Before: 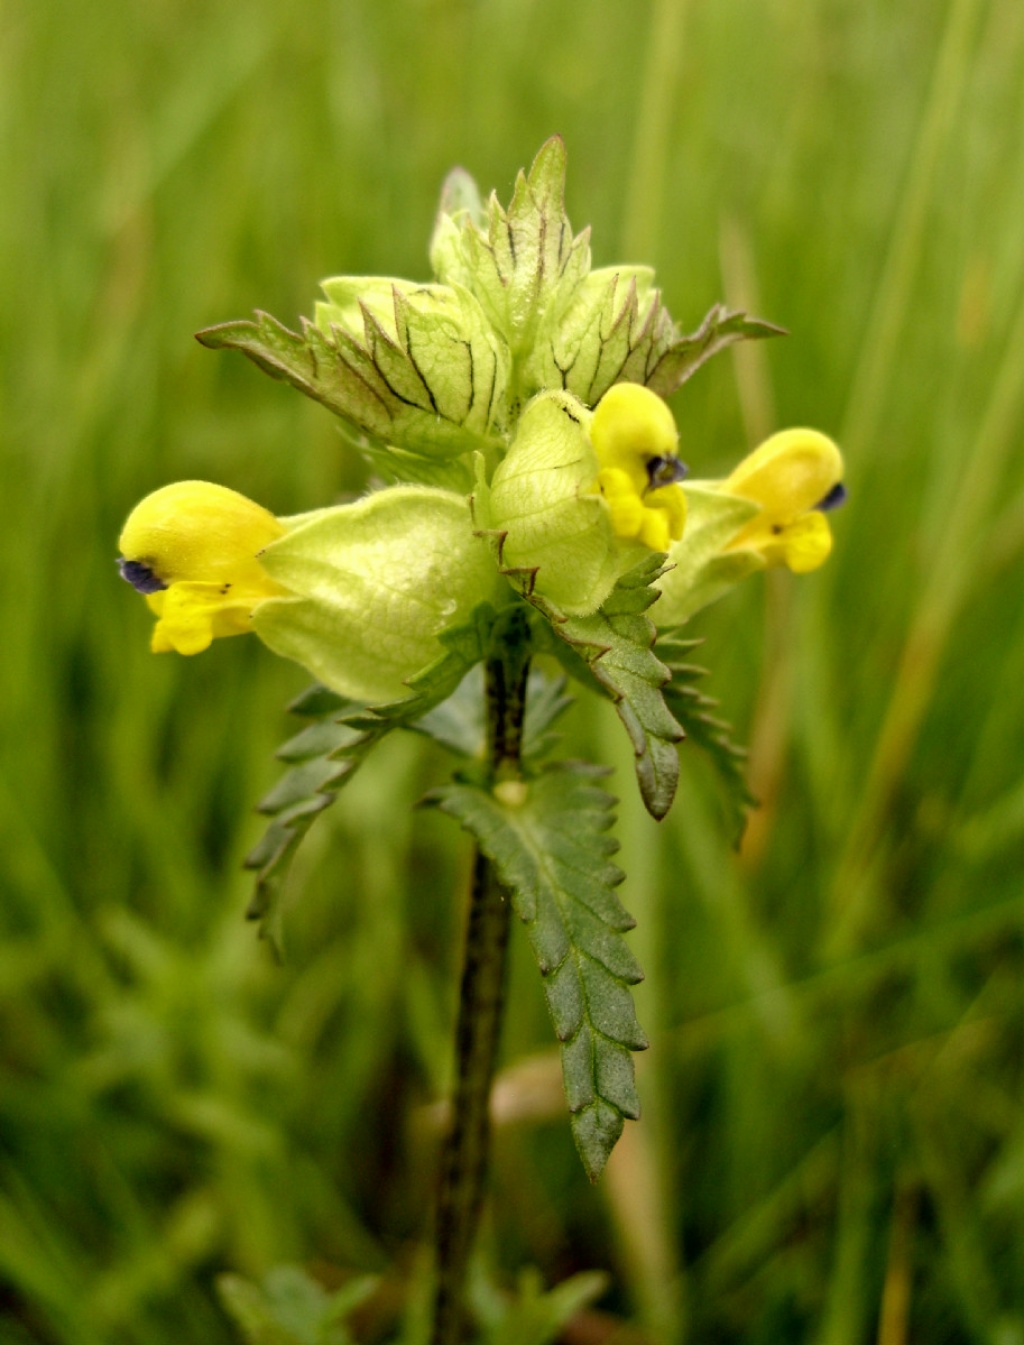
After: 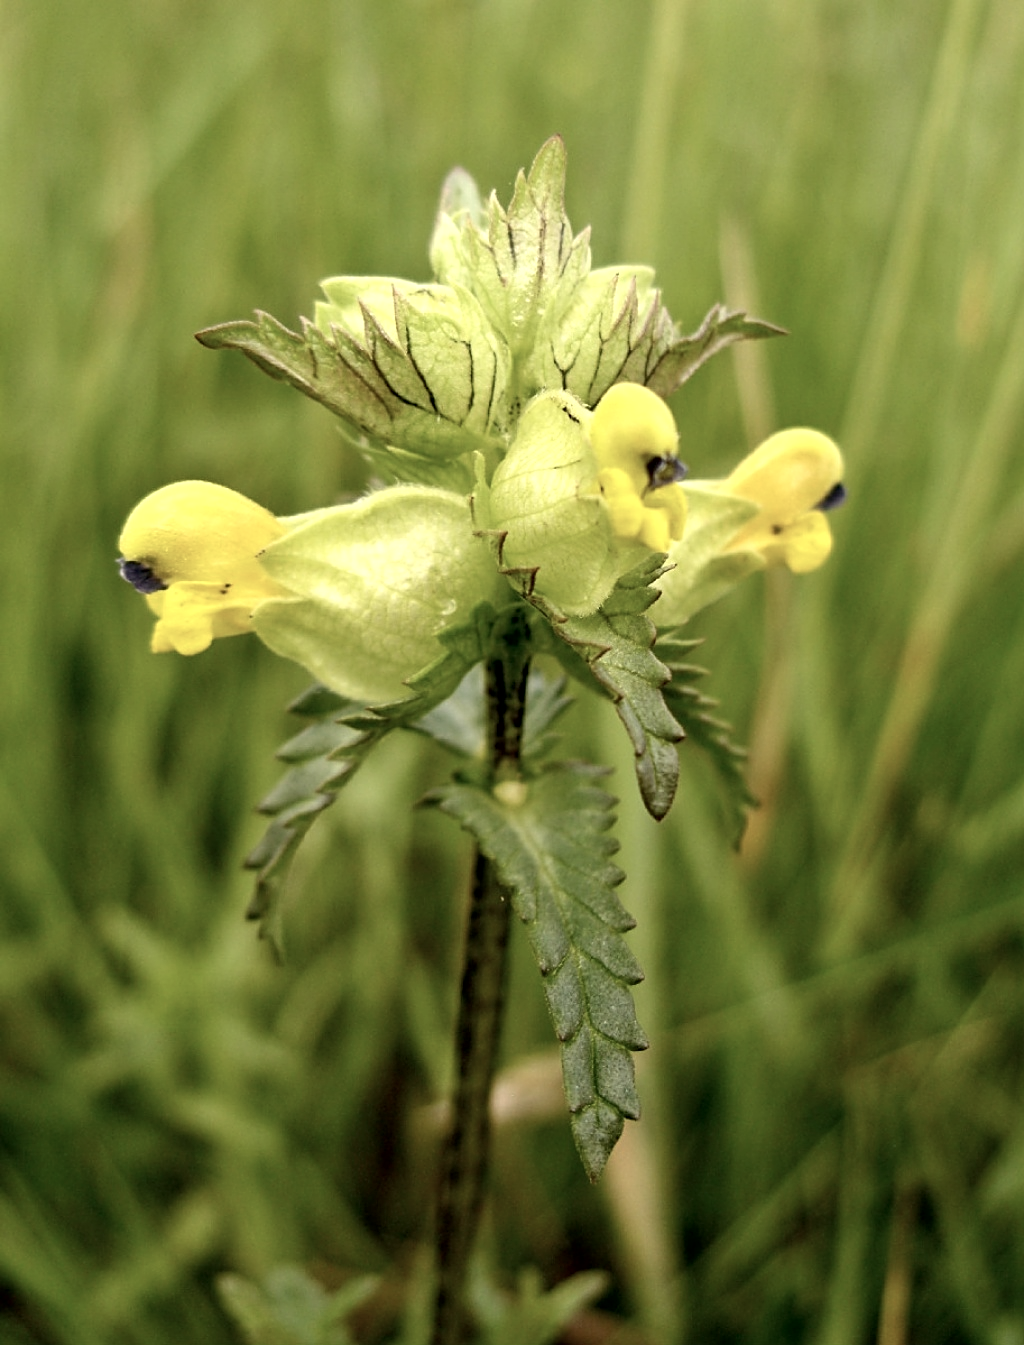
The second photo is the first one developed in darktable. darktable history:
exposure: black level correction 0.001, exposure 0.3 EV, compensate highlight preservation false
sharpen: on, module defaults
color zones: curves: ch0 [(0.25, 0.5) (0.636, 0.25) (0.75, 0.5)]
contrast brightness saturation: contrast 0.1, saturation -0.3
